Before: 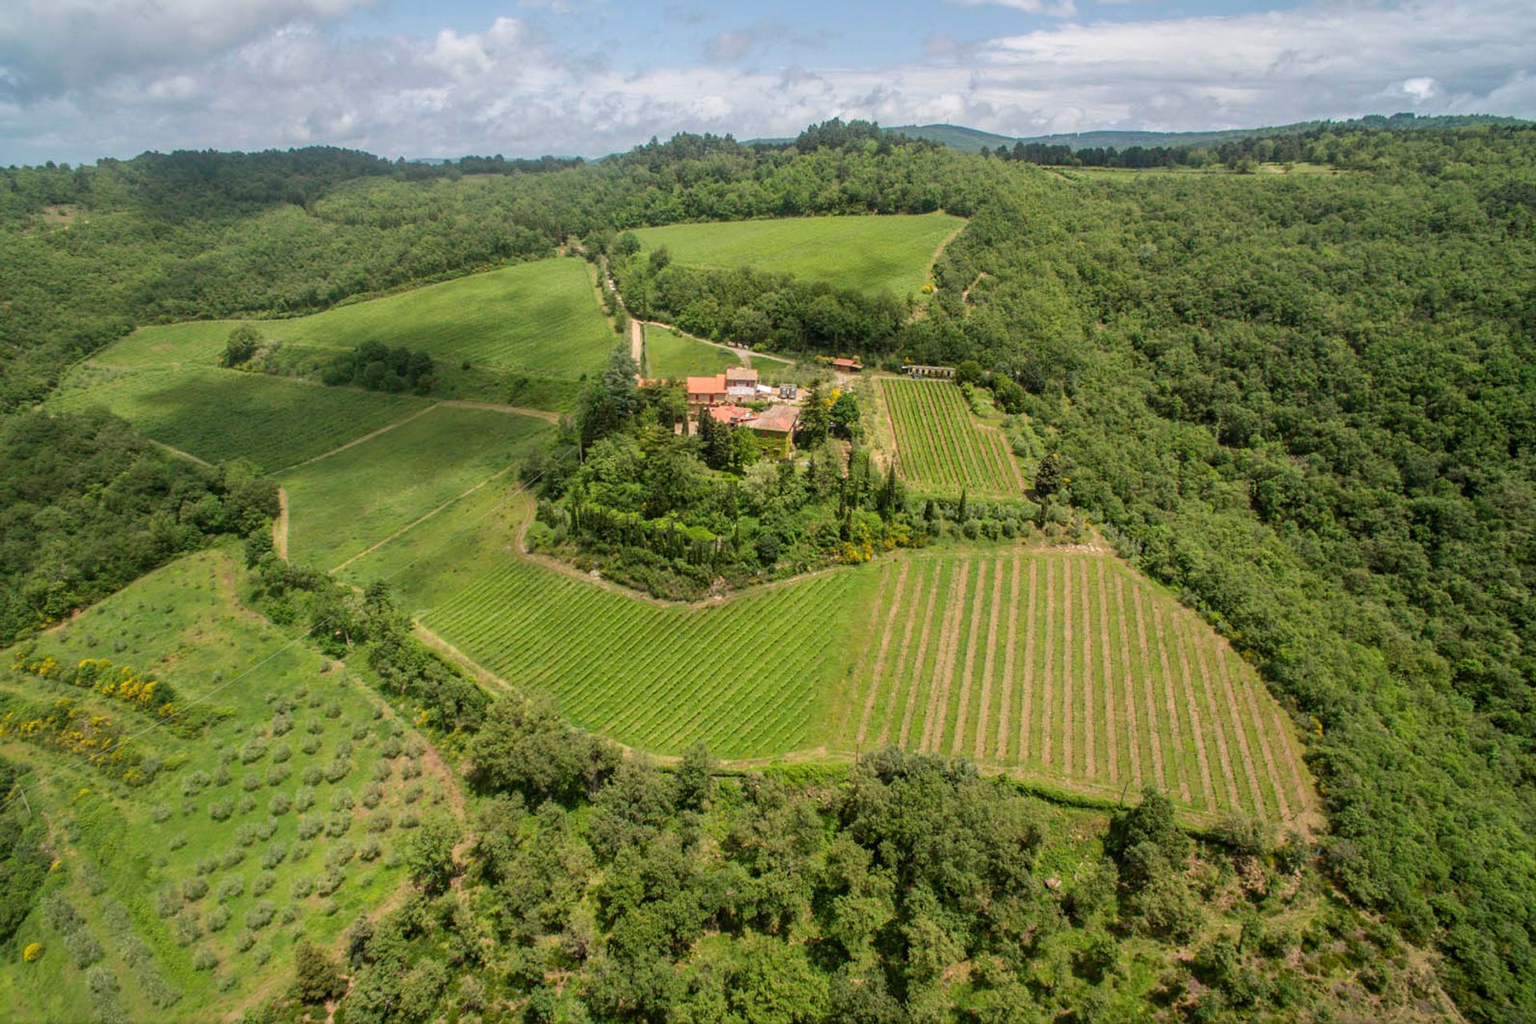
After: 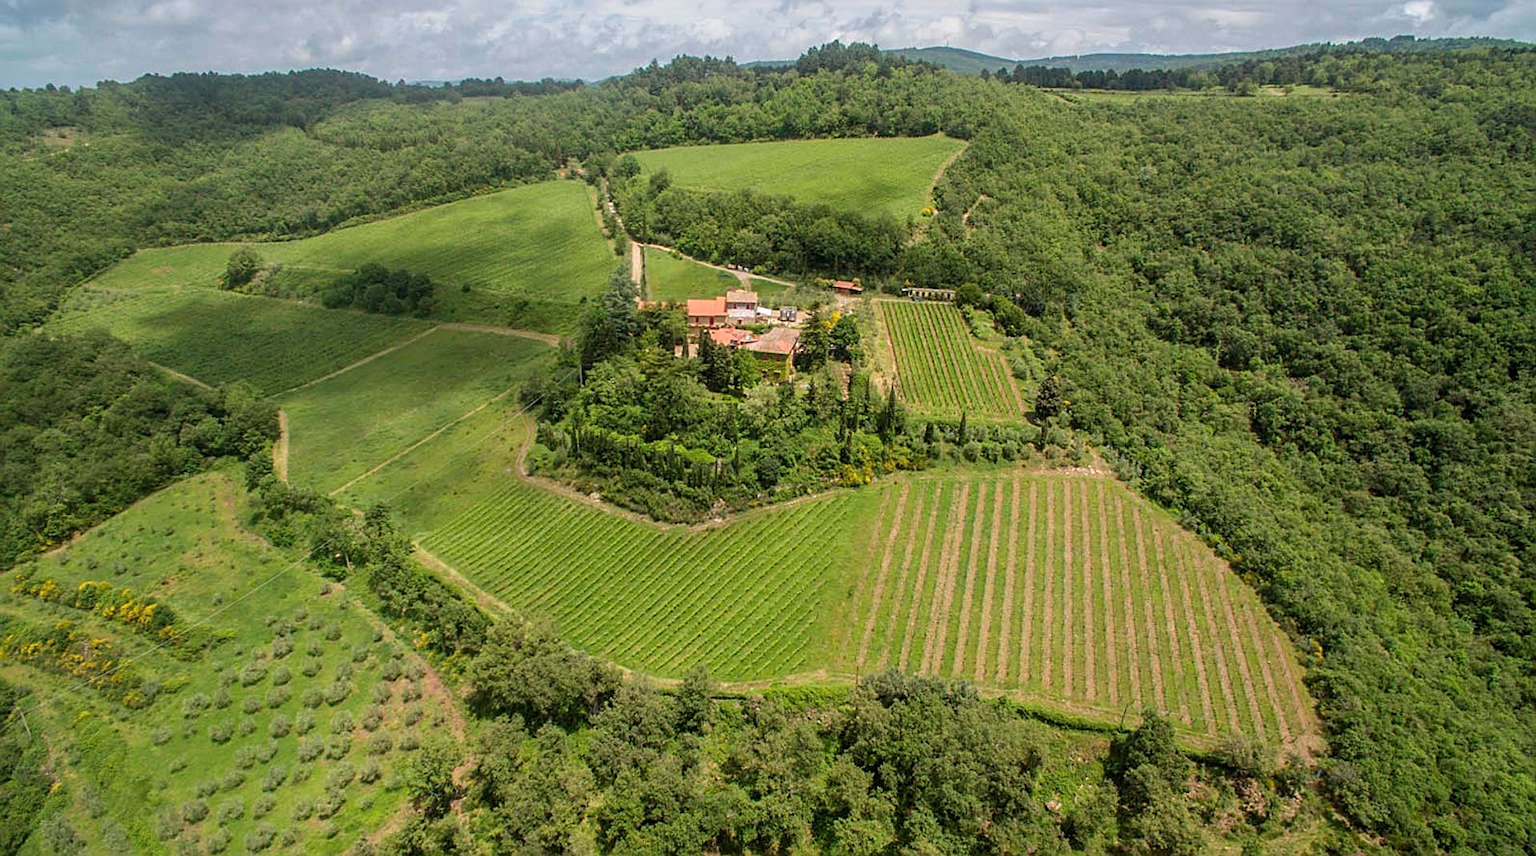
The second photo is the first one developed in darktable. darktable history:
sharpen: on, module defaults
crop: top 7.625%, bottom 8.027%
